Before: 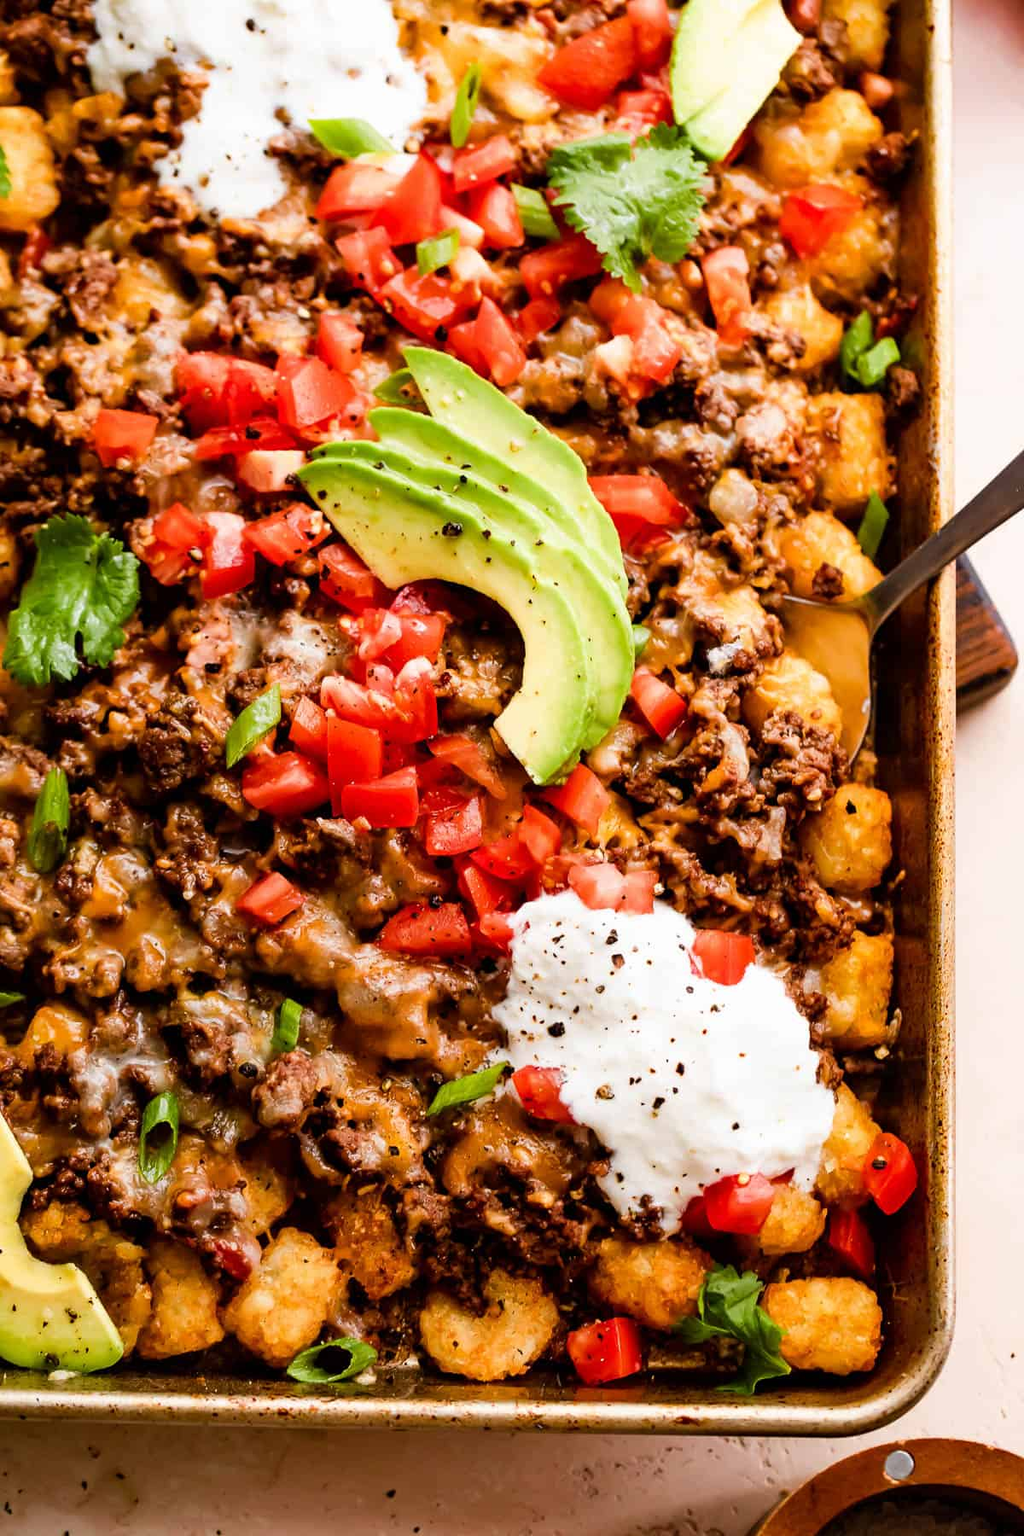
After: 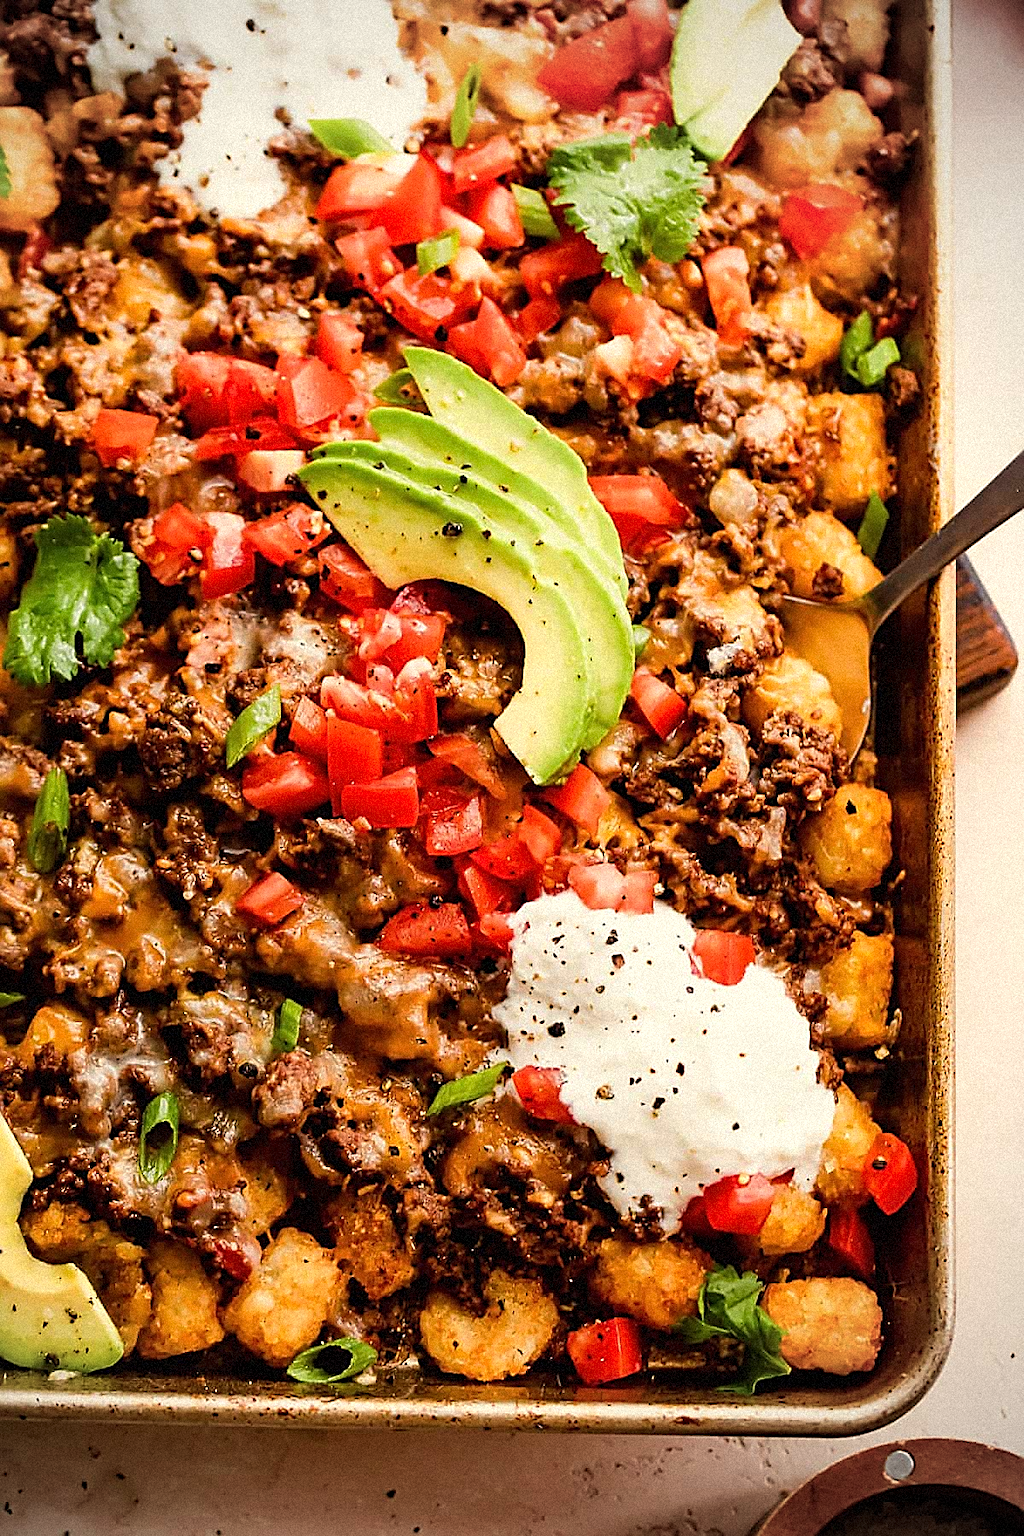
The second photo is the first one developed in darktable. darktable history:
grain: strength 35%, mid-tones bias 0%
vignetting: center (-0.15, 0.013)
sharpen: amount 0.901
white balance: red 1.029, blue 0.92
